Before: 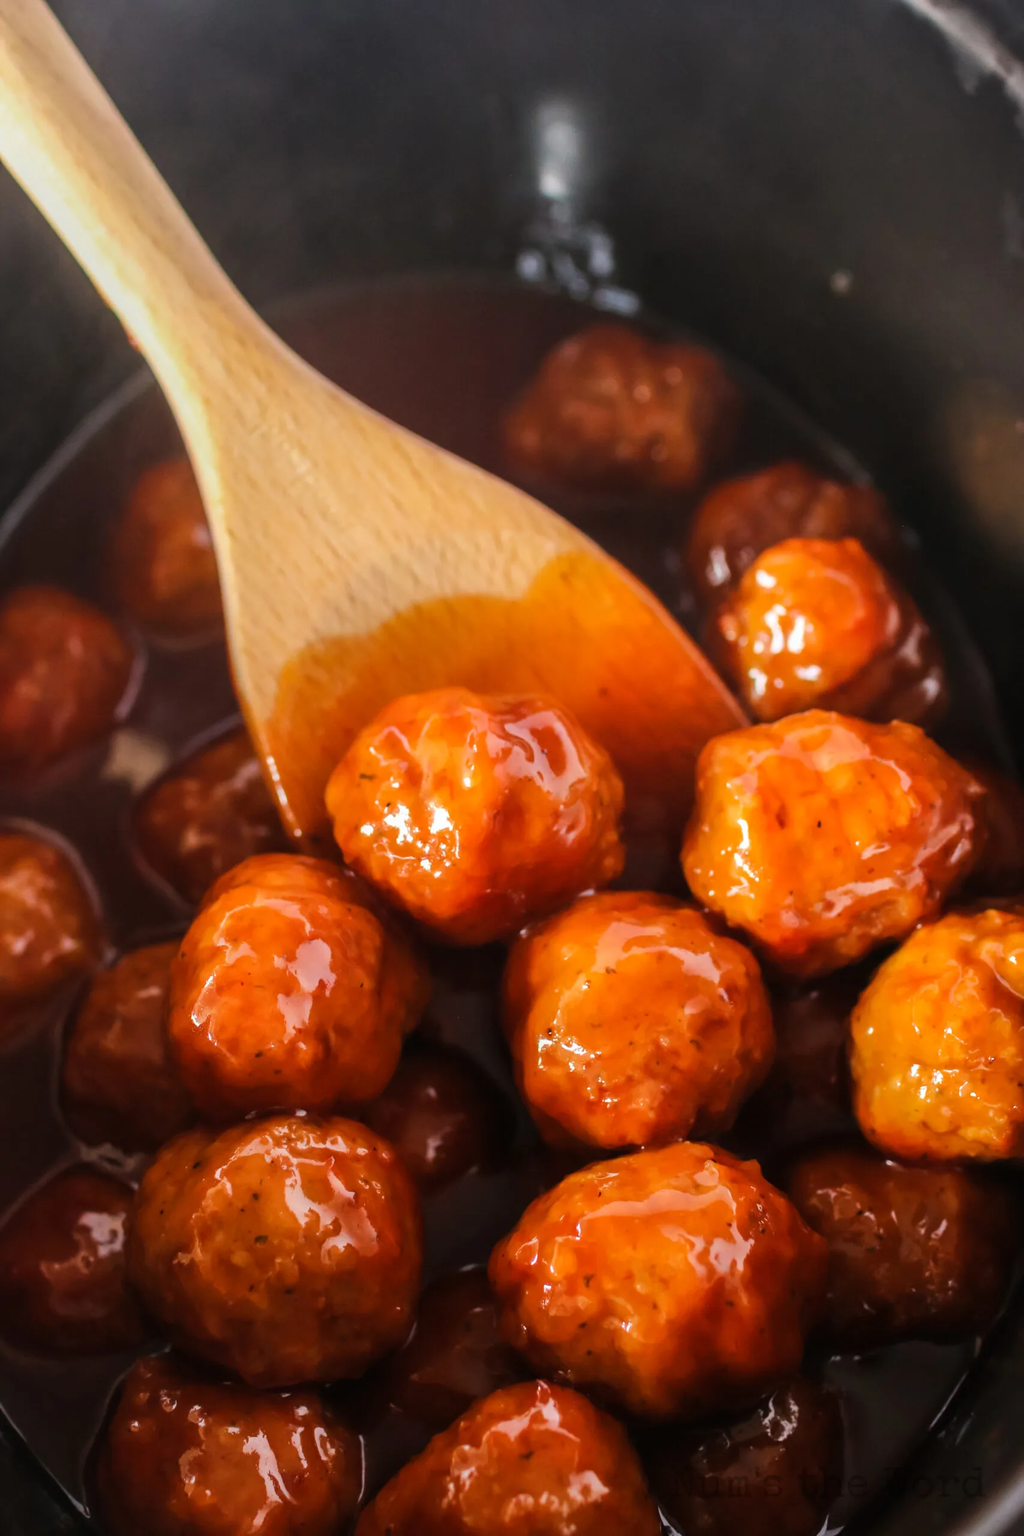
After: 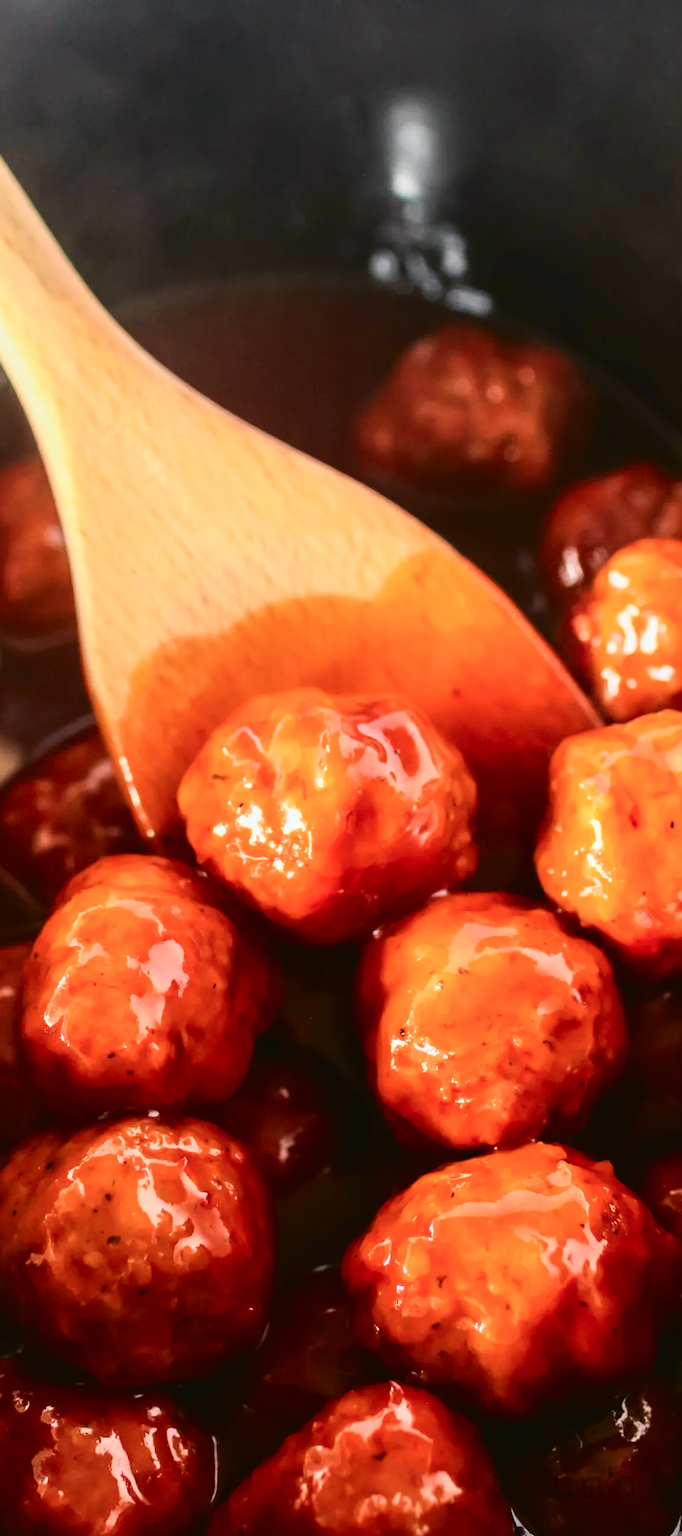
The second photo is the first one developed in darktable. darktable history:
tone curve: curves: ch0 [(0.003, 0.032) (0.037, 0.037) (0.149, 0.117) (0.297, 0.318) (0.41, 0.48) (0.541, 0.649) (0.722, 0.857) (0.875, 0.946) (1, 0.98)]; ch1 [(0, 0) (0.305, 0.325) (0.453, 0.437) (0.482, 0.474) (0.501, 0.498) (0.506, 0.503) (0.559, 0.576) (0.6, 0.635) (0.656, 0.707) (1, 1)]; ch2 [(0, 0) (0.323, 0.277) (0.408, 0.399) (0.45, 0.48) (0.499, 0.502) (0.515, 0.532) (0.573, 0.602) (0.653, 0.675) (0.75, 0.756) (1, 1)], color space Lab, independent channels, preserve colors none
crop and rotate: left 14.436%, right 18.898%
